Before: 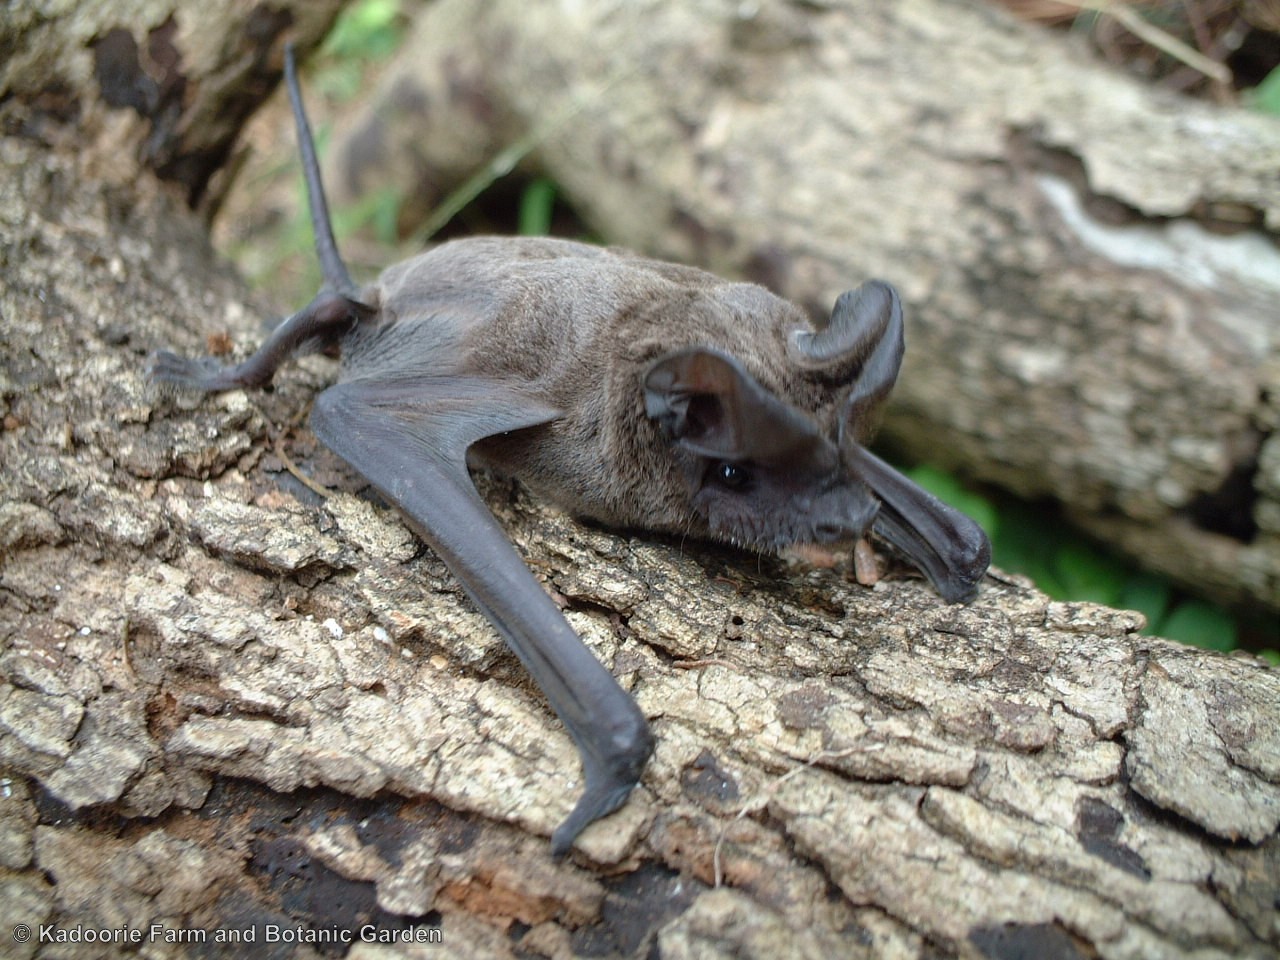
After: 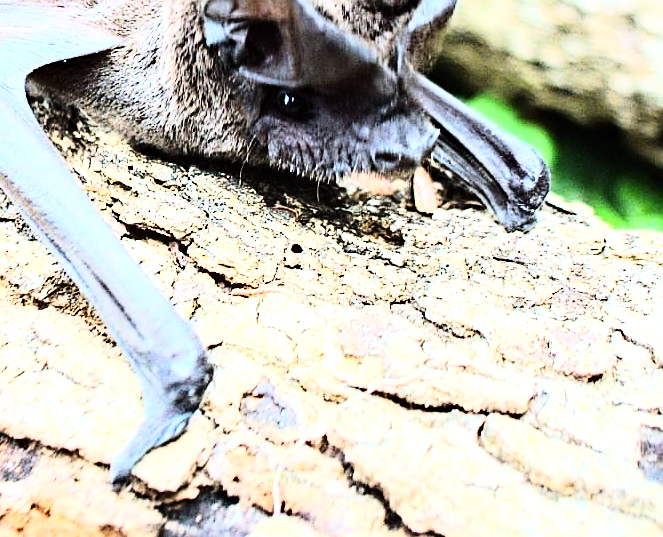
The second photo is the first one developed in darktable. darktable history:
white balance: red 0.976, blue 1.04
rgb curve: curves: ch0 [(0, 0) (0.21, 0.15) (0.24, 0.21) (0.5, 0.75) (0.75, 0.96) (0.89, 0.99) (1, 1)]; ch1 [(0, 0.02) (0.21, 0.13) (0.25, 0.2) (0.5, 0.67) (0.75, 0.9) (0.89, 0.97) (1, 1)]; ch2 [(0, 0.02) (0.21, 0.13) (0.25, 0.2) (0.5, 0.67) (0.75, 0.9) (0.89, 0.97) (1, 1)], compensate middle gray true
exposure: black level correction 0, exposure 0.953 EV, compensate exposure bias true, compensate highlight preservation false
sharpen: on, module defaults
crop: left 34.479%, top 38.822%, right 13.718%, bottom 5.172%
tone equalizer: -8 EV 0.001 EV, -7 EV -0.002 EV, -6 EV 0.002 EV, -5 EV -0.03 EV, -4 EV -0.116 EV, -3 EV -0.169 EV, -2 EV 0.24 EV, -1 EV 0.702 EV, +0 EV 0.493 EV
haze removal: compatibility mode true, adaptive false
